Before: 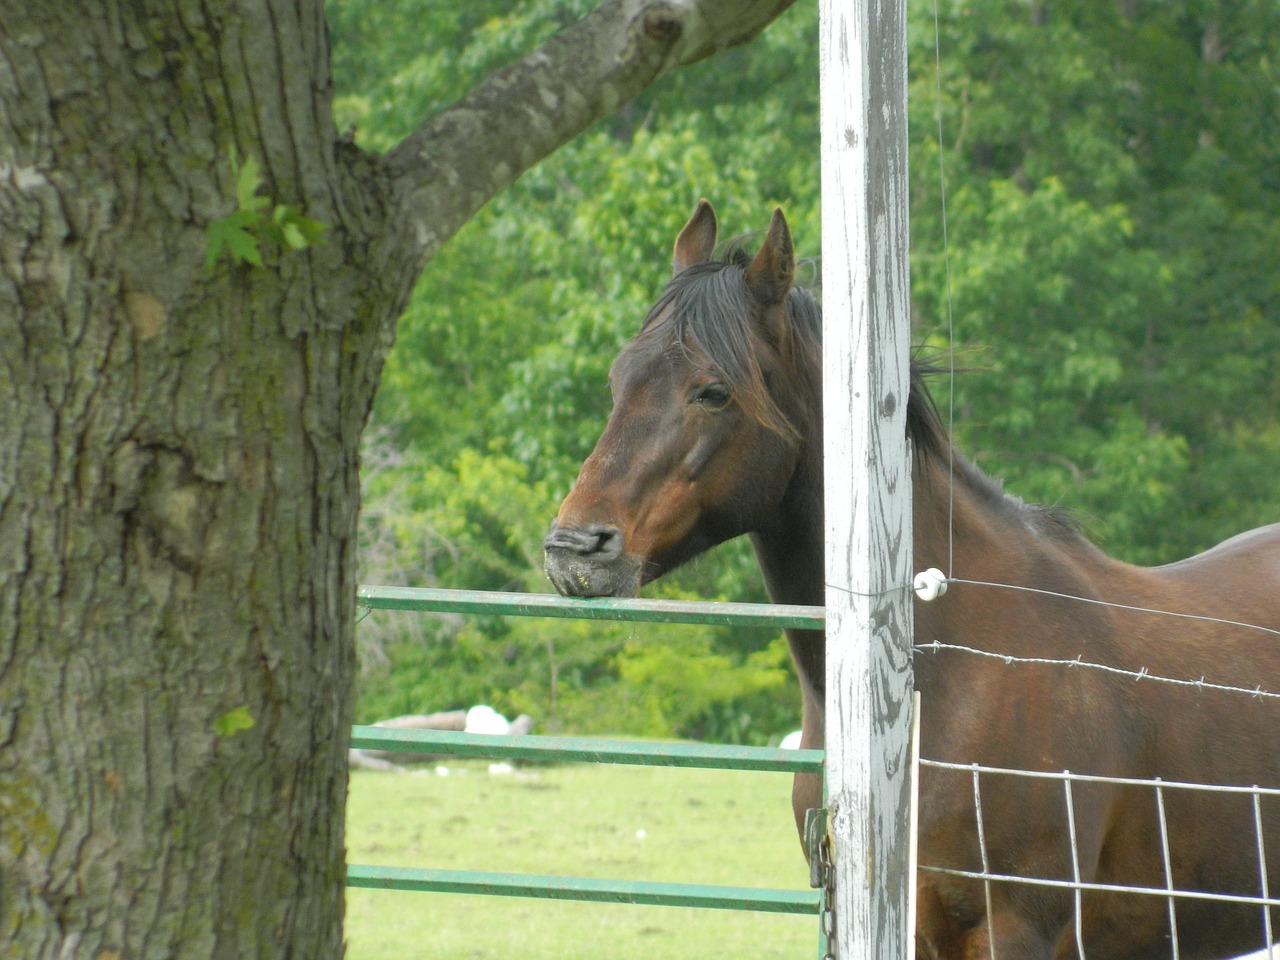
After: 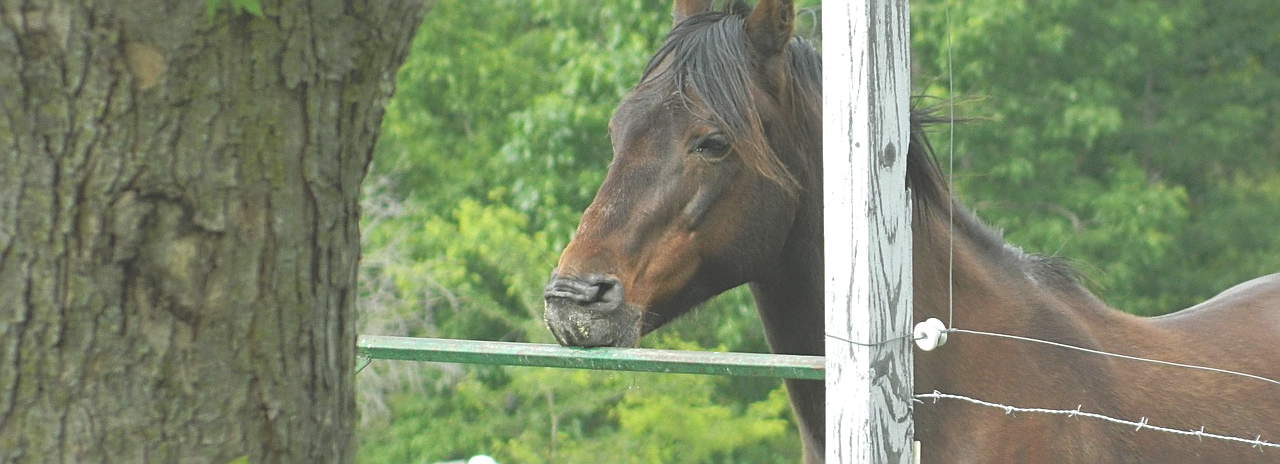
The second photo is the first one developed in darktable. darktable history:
sharpen: on, module defaults
exposure: black level correction -0.041, exposure 0.064 EV, compensate highlight preservation false
crop and rotate: top 26.056%, bottom 25.543%
local contrast: mode bilateral grid, contrast 28, coarseness 16, detail 115%, midtone range 0.2
